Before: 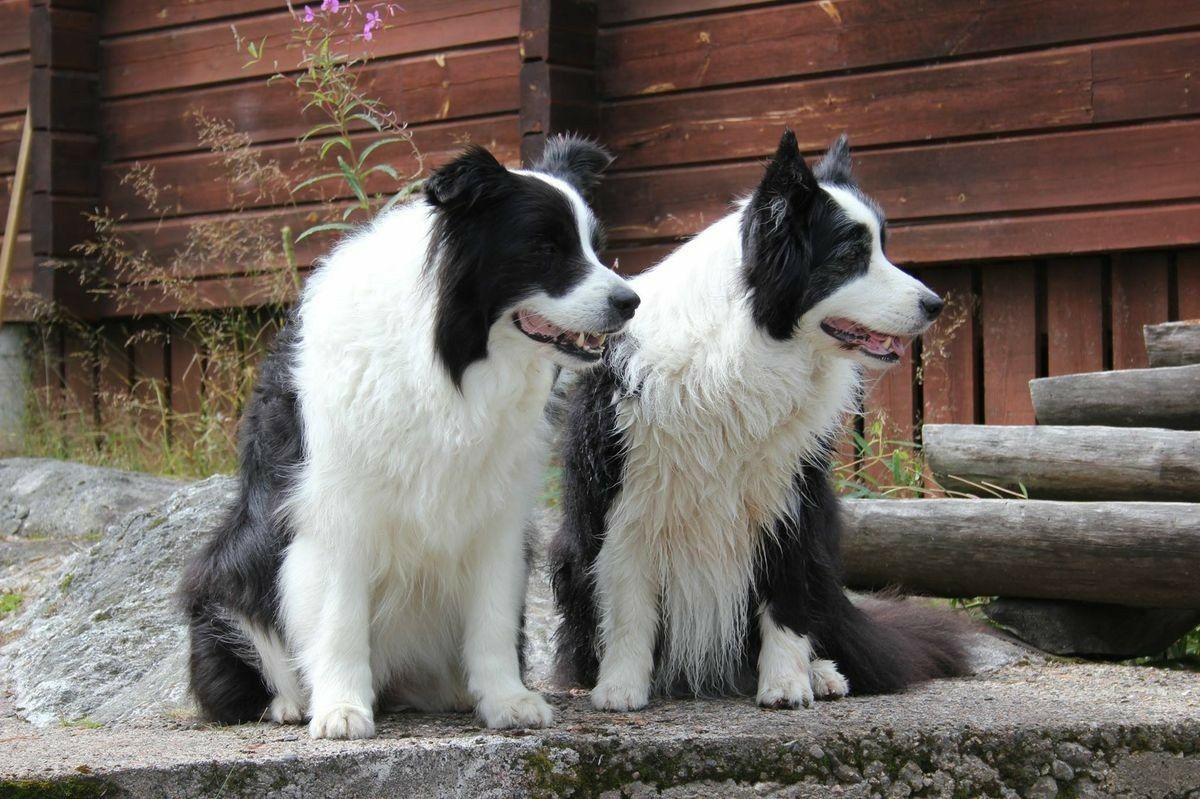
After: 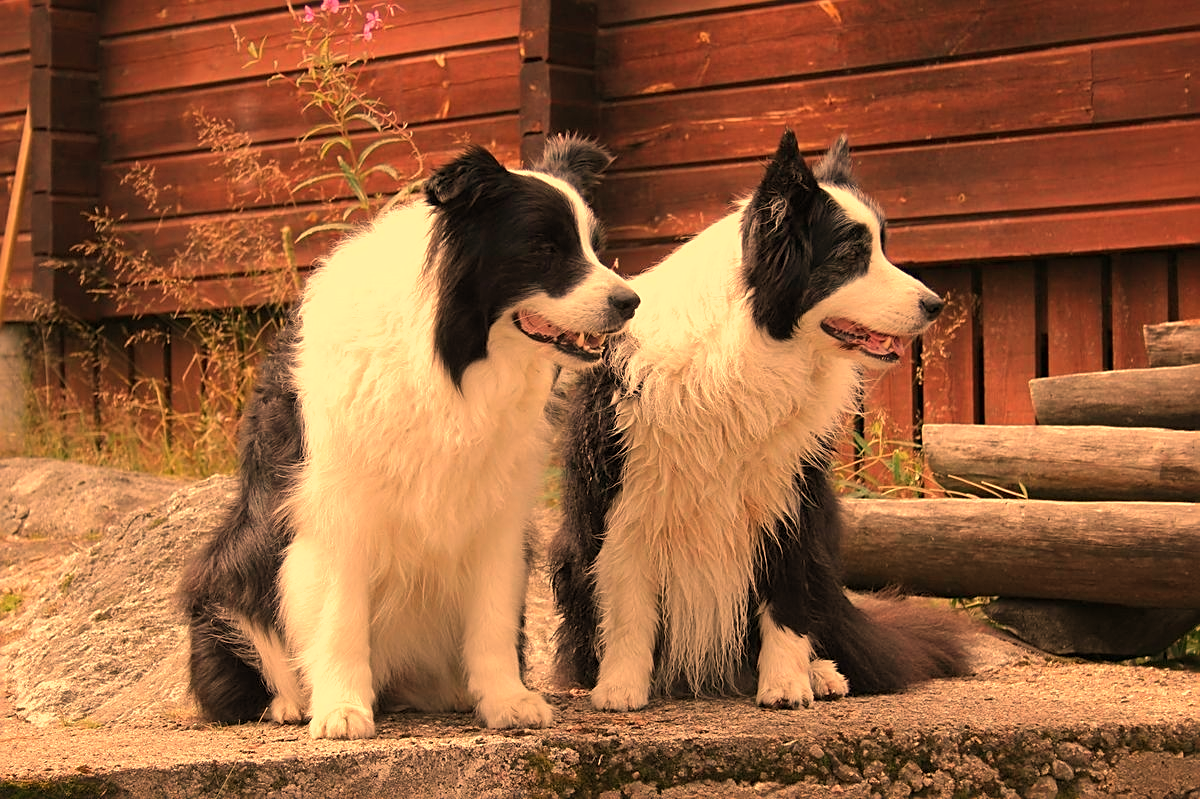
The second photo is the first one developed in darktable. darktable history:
sharpen: on, module defaults
white balance: red 1.467, blue 0.684
shadows and highlights: shadows 25, white point adjustment -3, highlights -30
